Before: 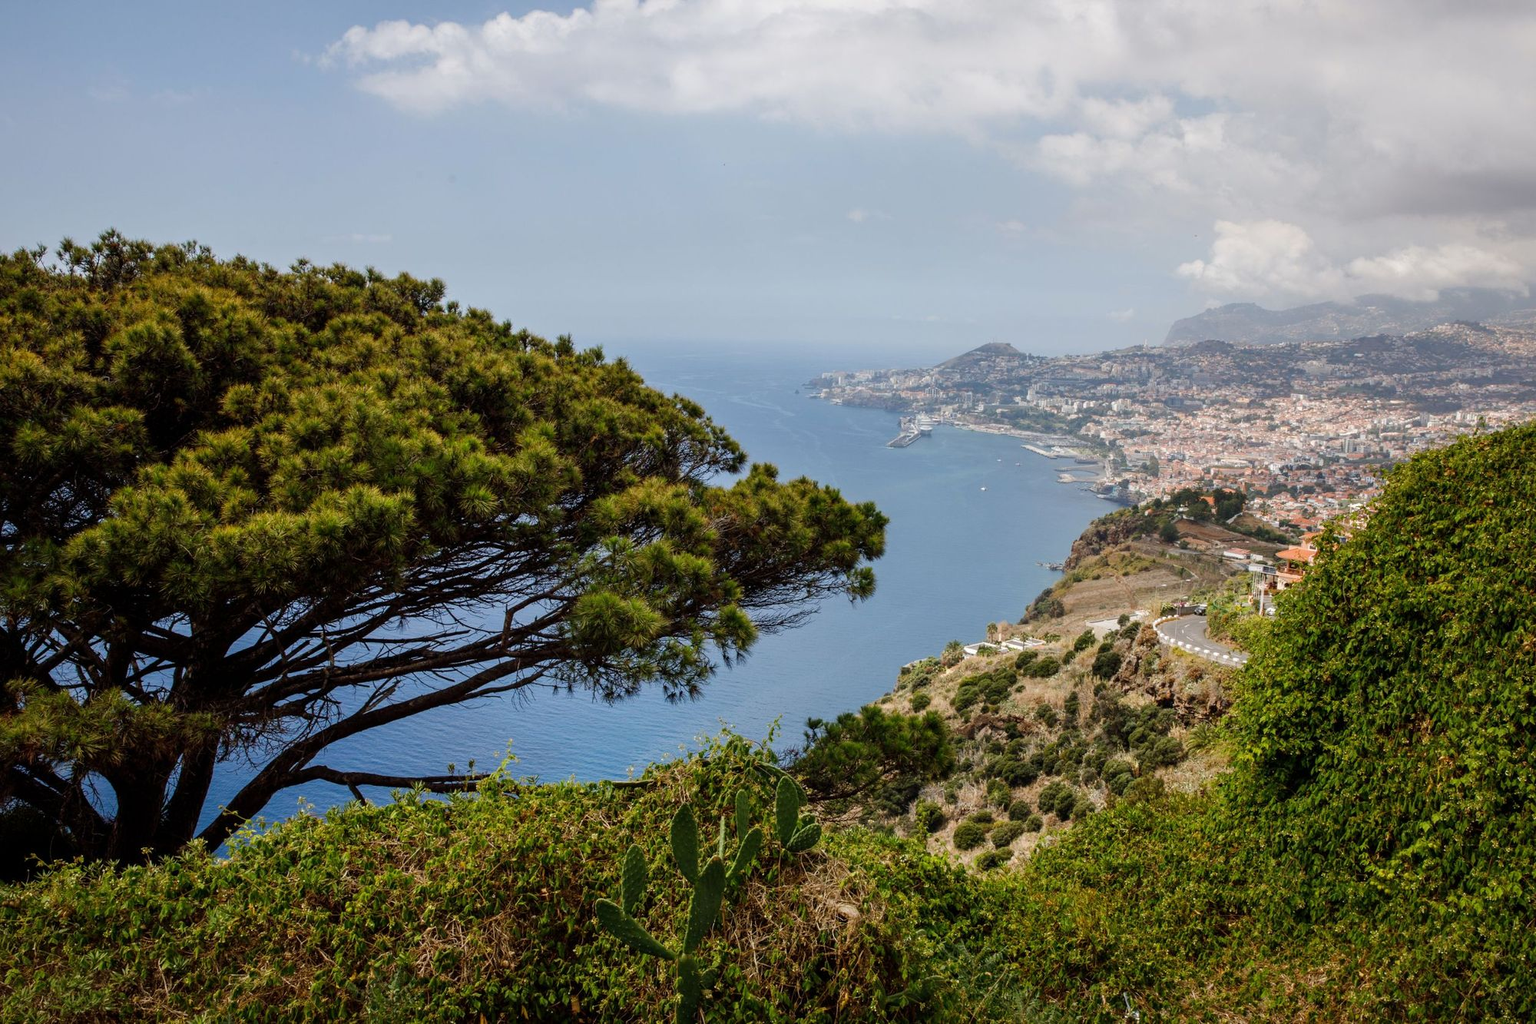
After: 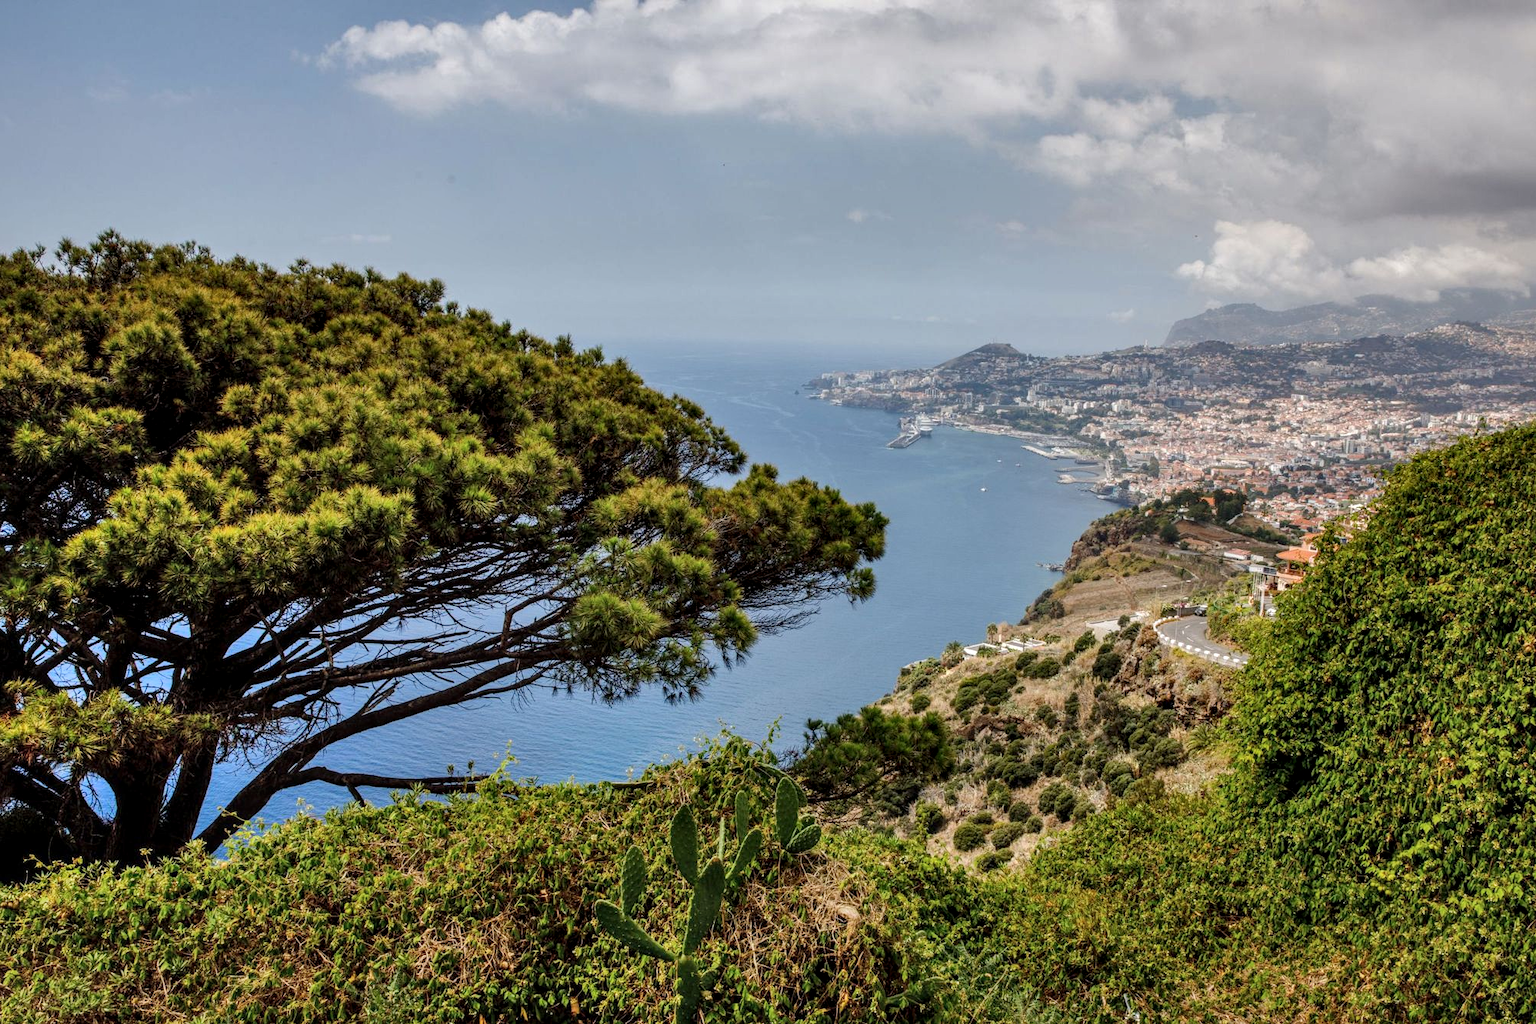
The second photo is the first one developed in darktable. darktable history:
shadows and highlights: shadows 60.45, soften with gaussian
local contrast: on, module defaults
crop: left 0.146%
